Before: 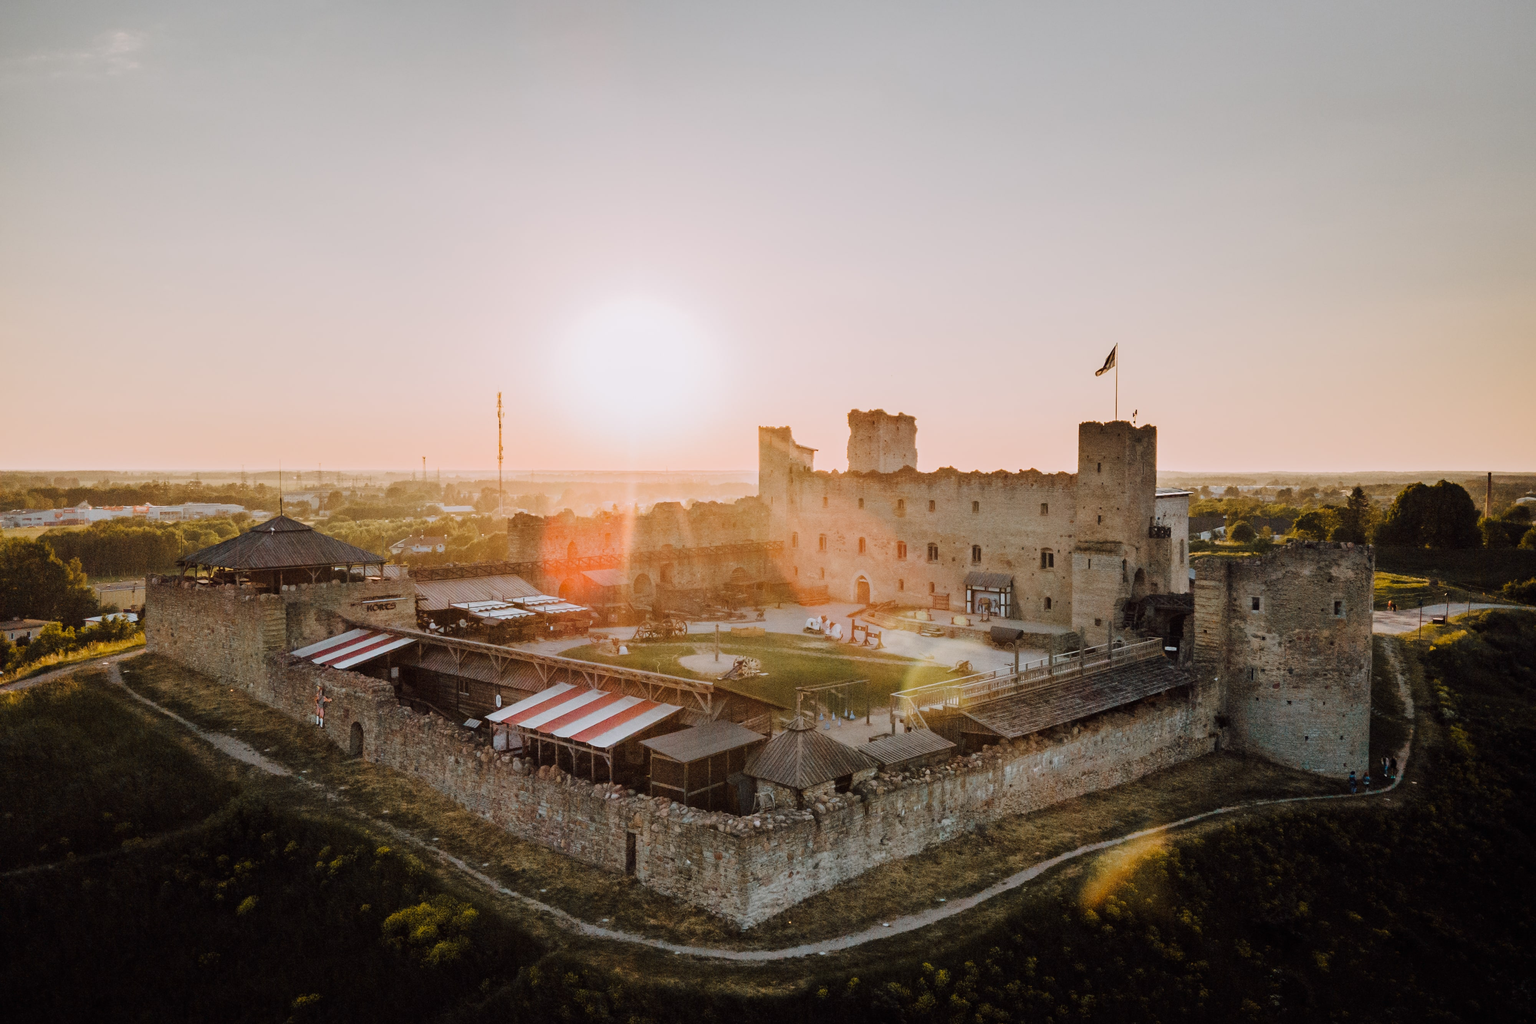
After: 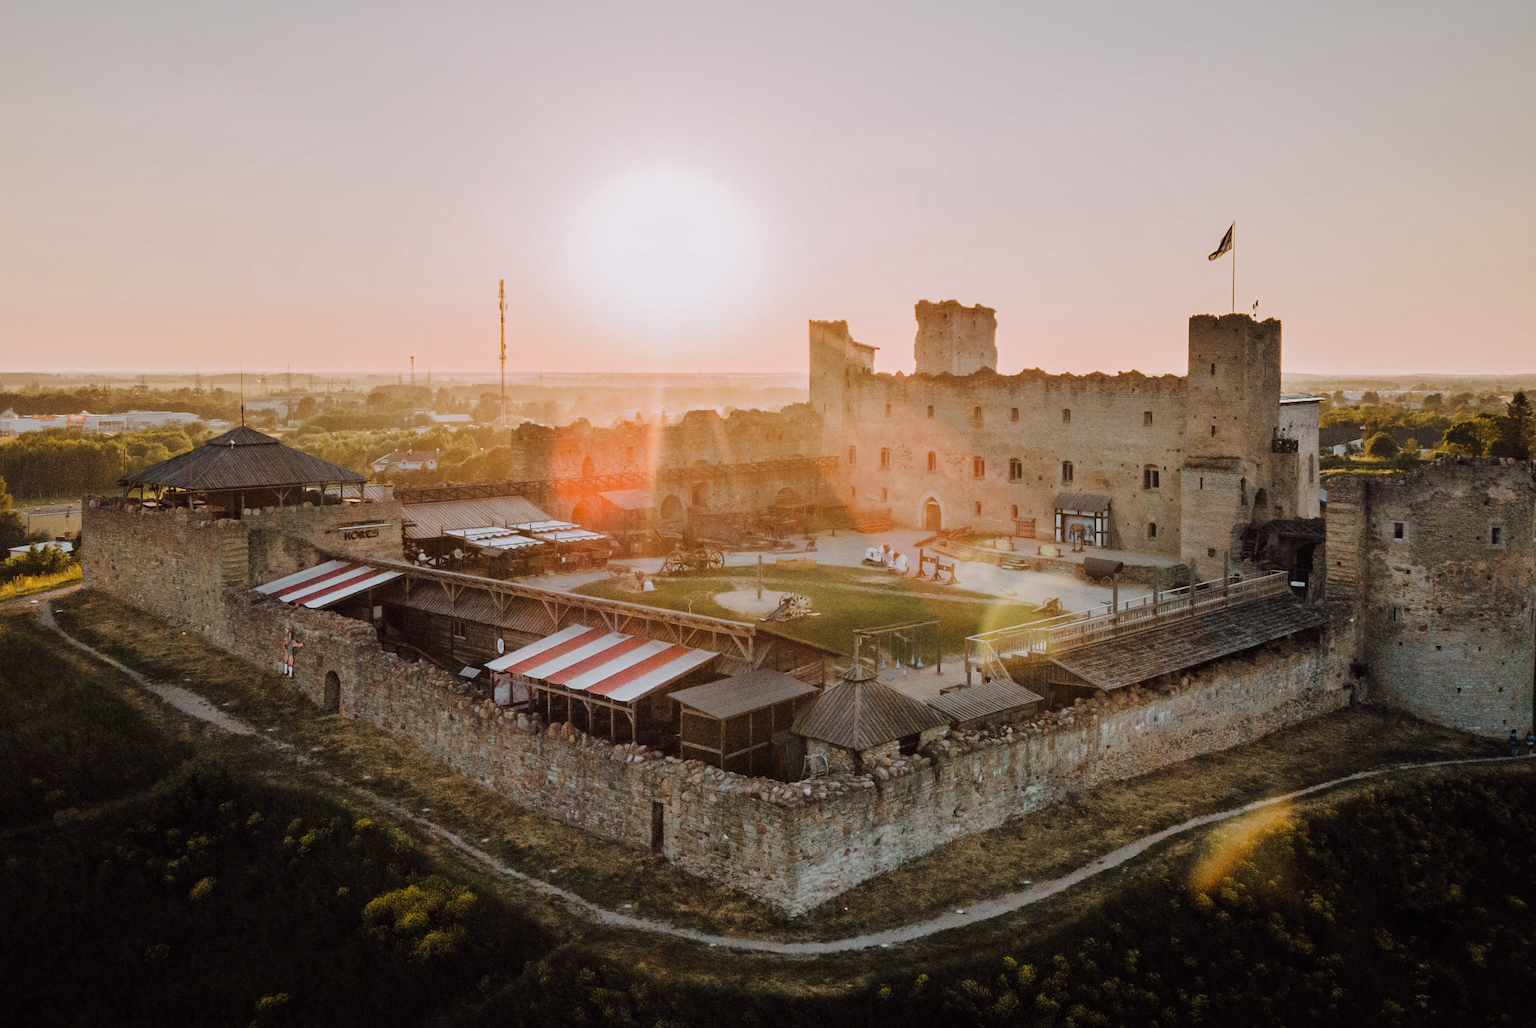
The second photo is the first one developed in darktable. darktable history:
crop and rotate: left 5.005%, top 15.345%, right 10.682%
shadows and highlights: shadows 10.43, white point adjustment 0.945, highlights -39.08
